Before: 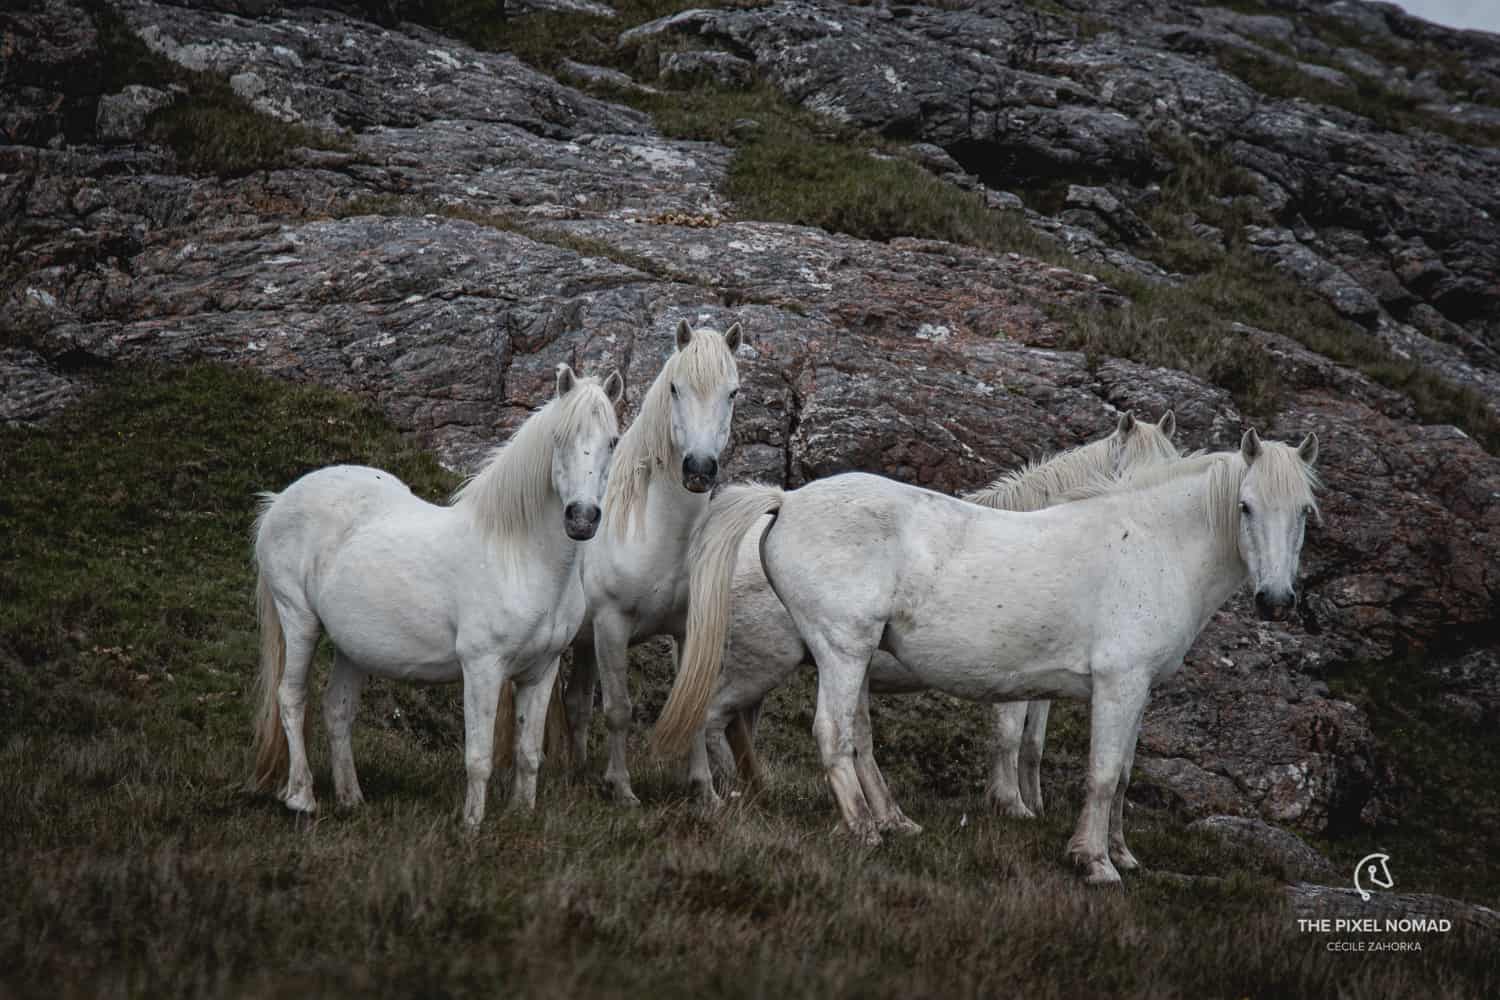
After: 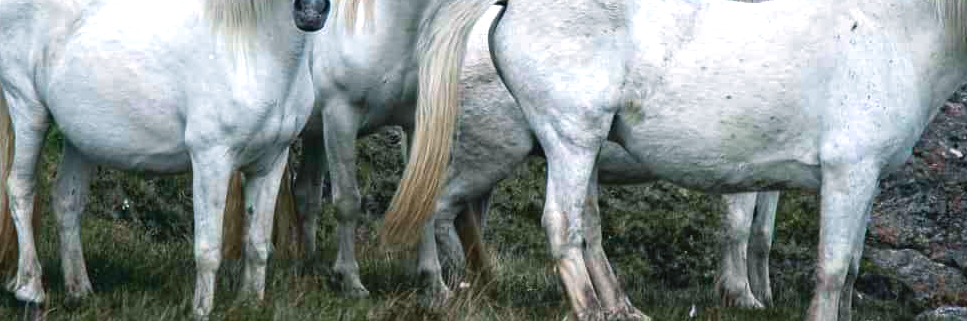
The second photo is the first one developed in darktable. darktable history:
crop: left 18.067%, top 50.995%, right 17.415%, bottom 16.881%
color balance rgb: power › luminance -7.981%, power › chroma 1.127%, power › hue 215.74°, shadows fall-off 102.072%, perceptual saturation grading › global saturation 30.577%, mask middle-gray fulcrum 23.091%
exposure: black level correction 0, exposure 0.893 EV, compensate exposure bias true, compensate highlight preservation false
velvia: on, module defaults
